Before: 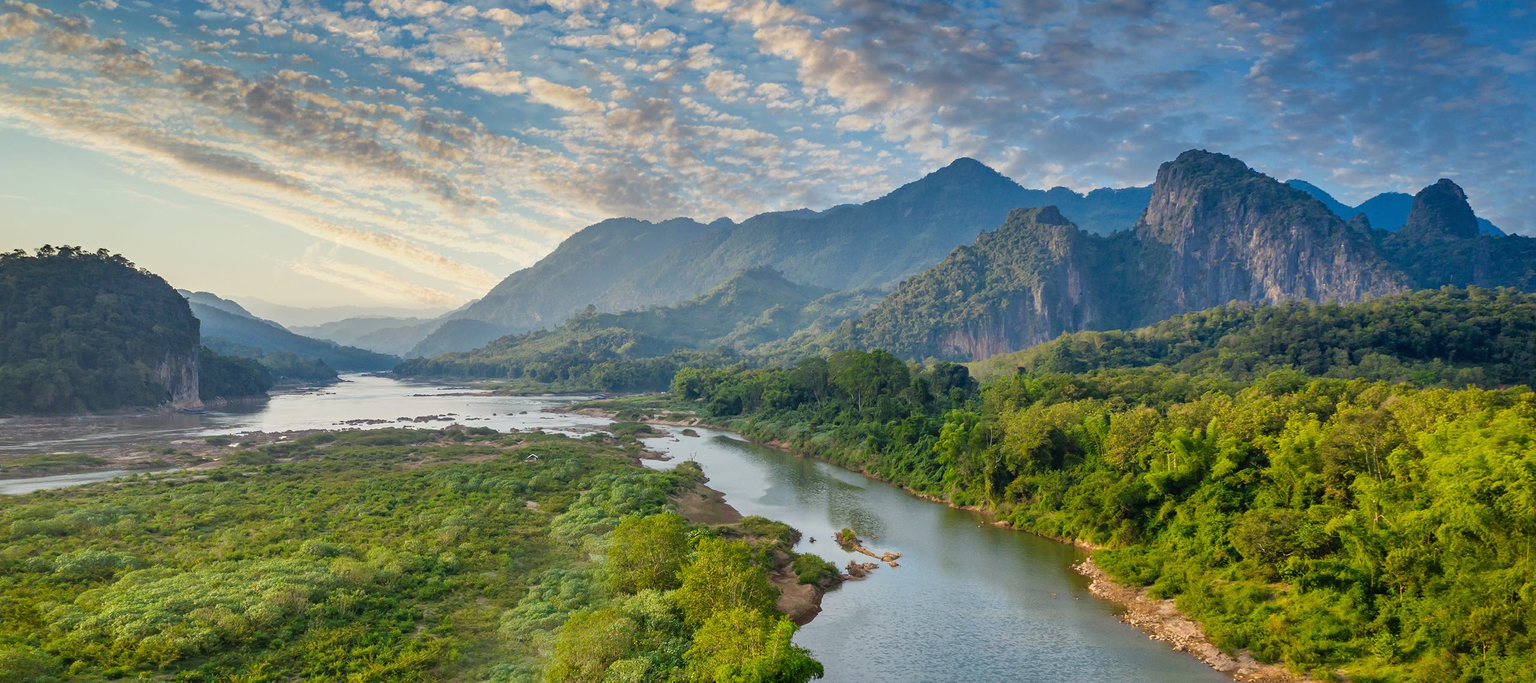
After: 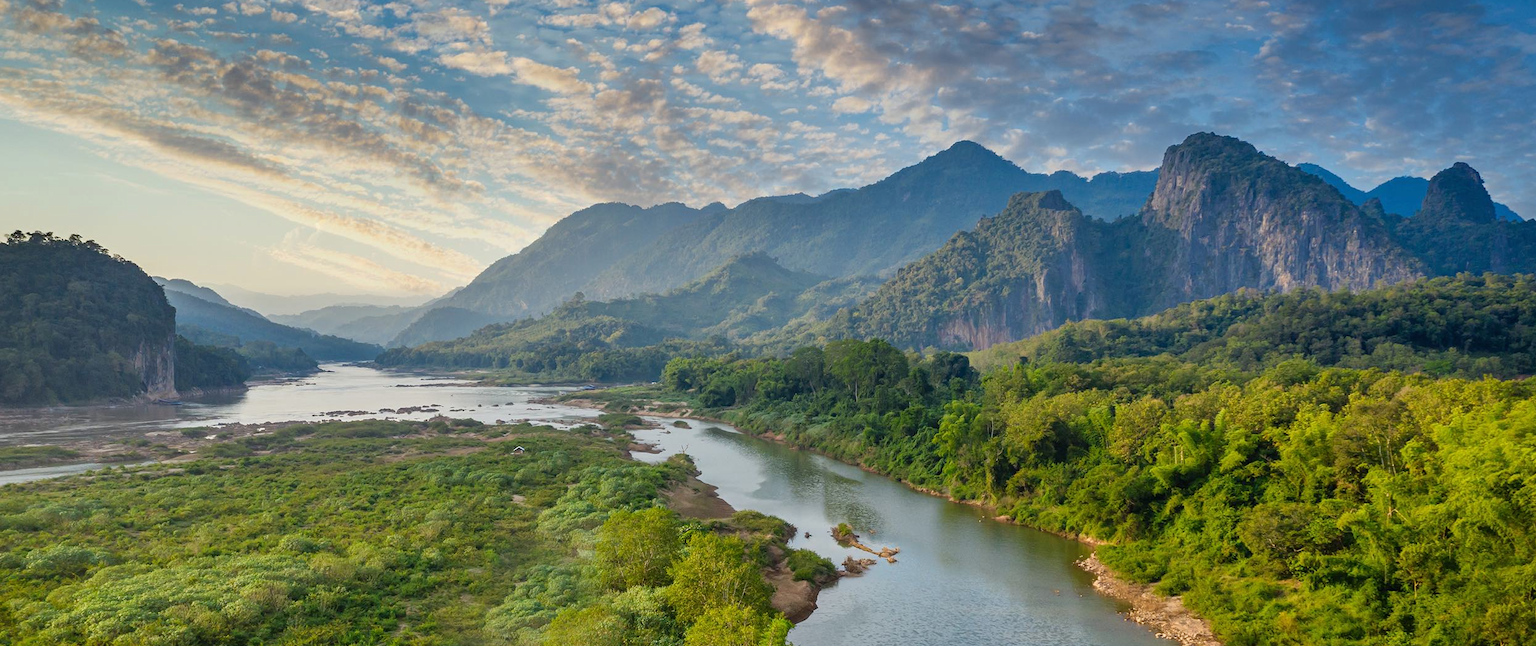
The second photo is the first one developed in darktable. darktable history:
crop: left 1.964%, top 3.251%, right 1.122%, bottom 4.933%
exposure: exposure -0.04 EV, compensate highlight preservation false
